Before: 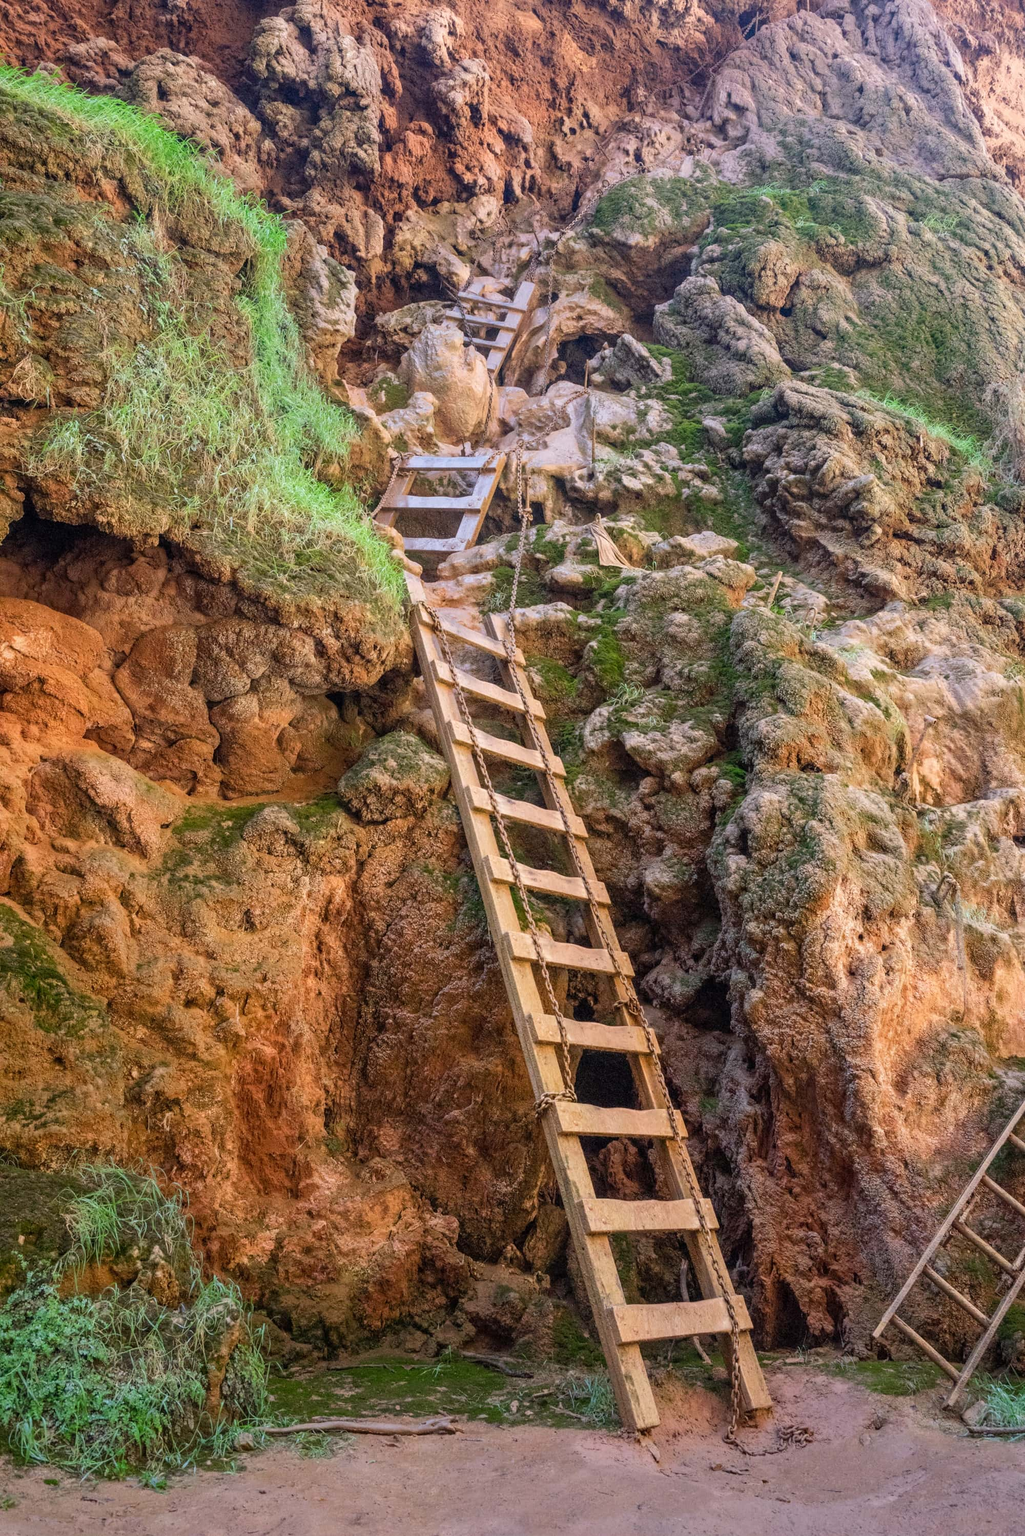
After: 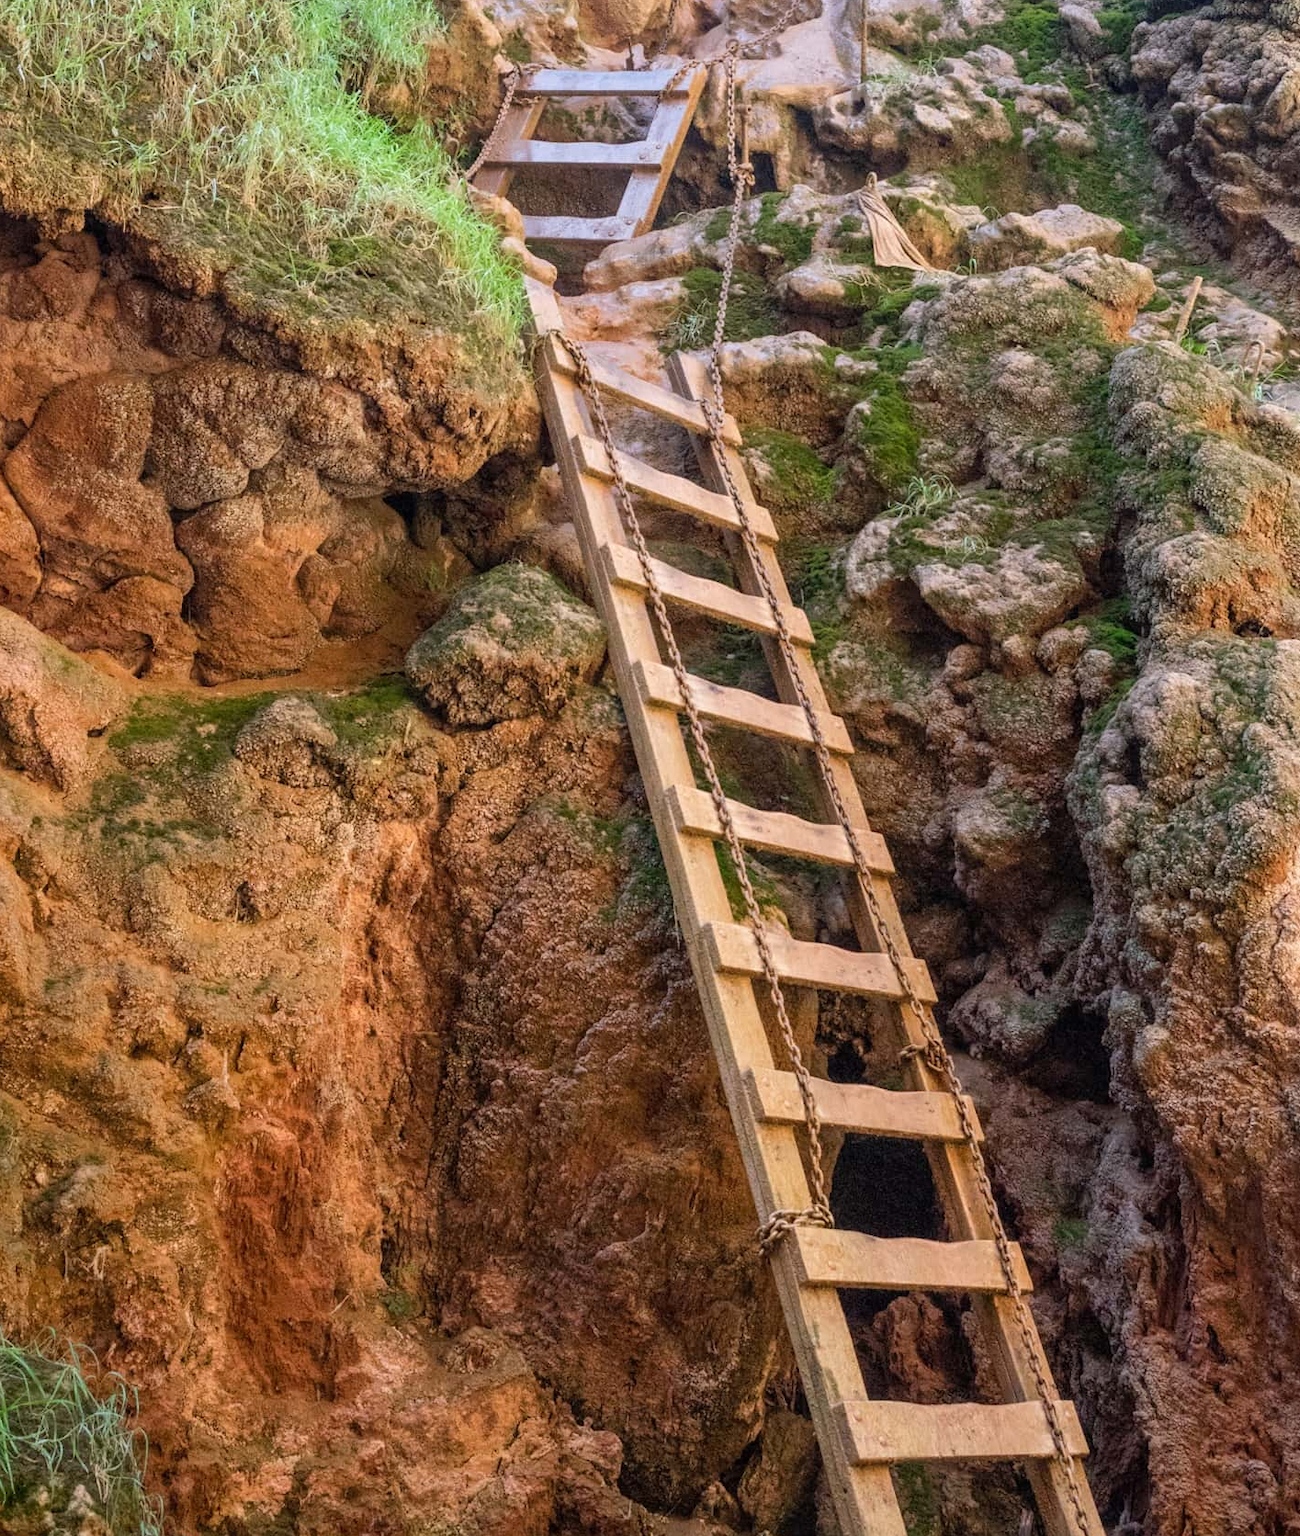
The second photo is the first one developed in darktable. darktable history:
crop: left 10.906%, top 27.169%, right 18.283%, bottom 17.031%
